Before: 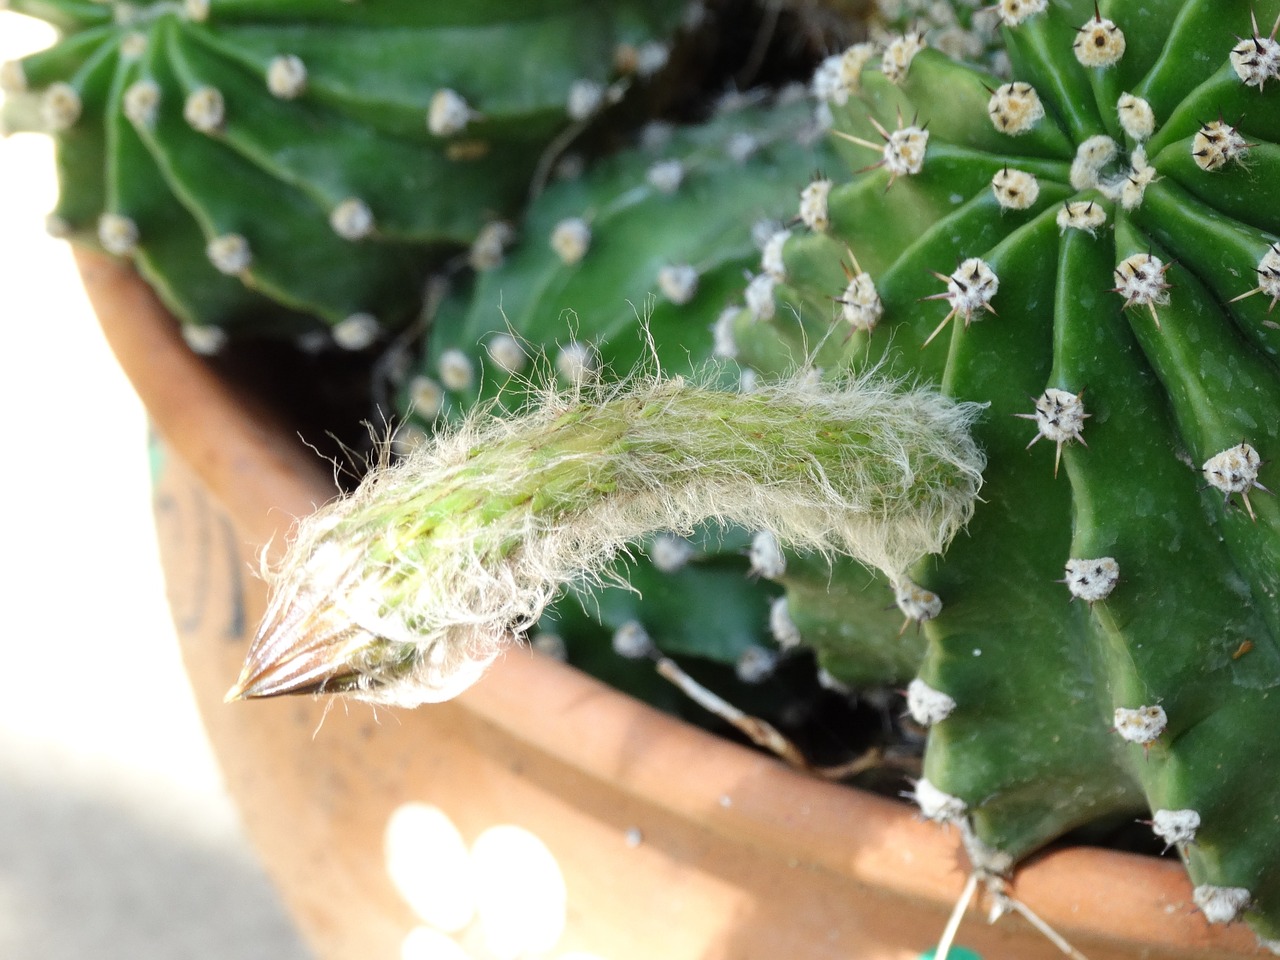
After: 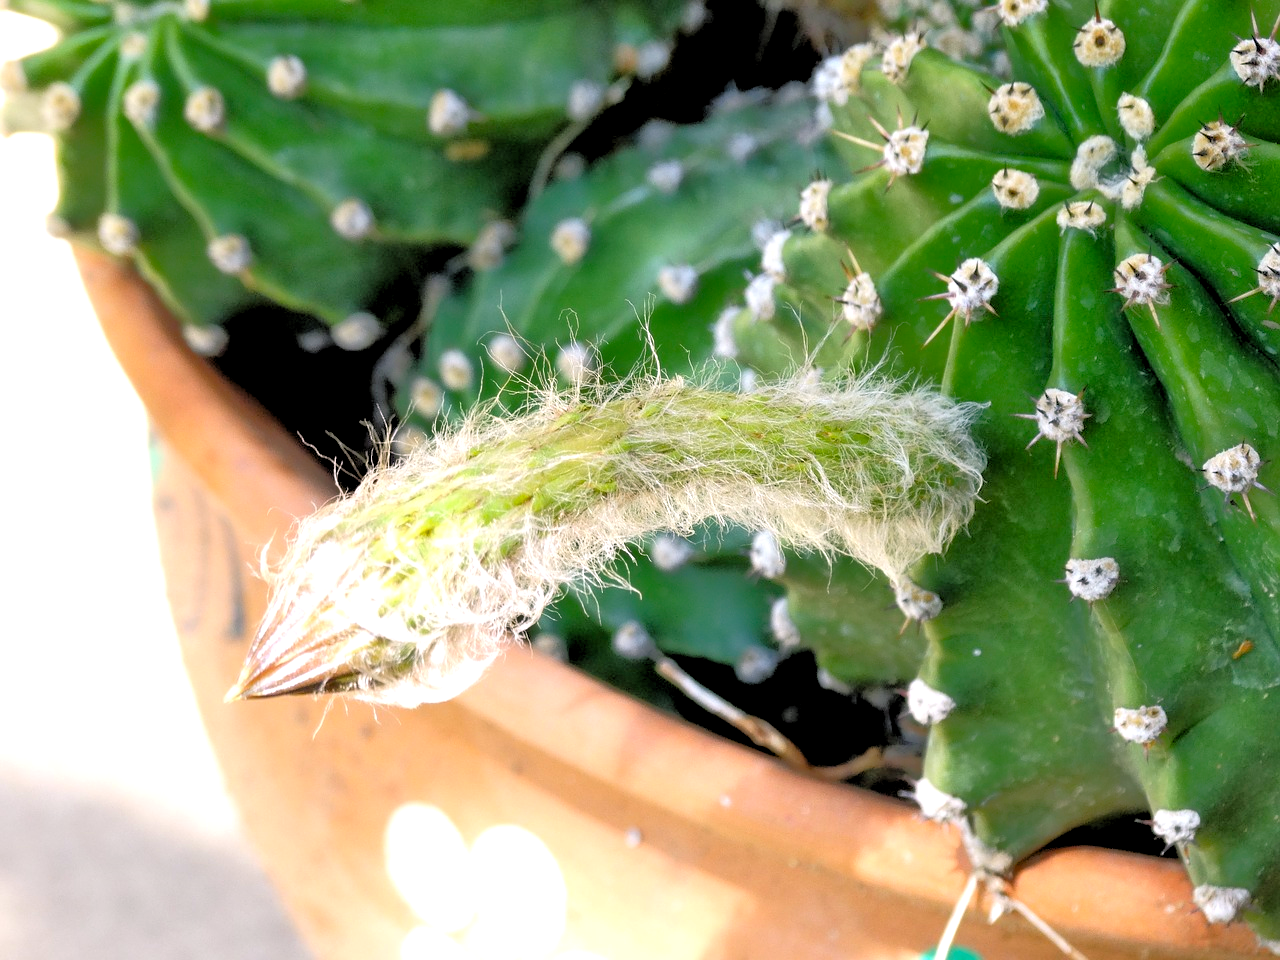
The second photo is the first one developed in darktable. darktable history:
color balance rgb: shadows lift › chroma 2%, shadows lift › hue 217.2°, power › chroma 0.25%, power › hue 60°, highlights gain › chroma 1.5%, highlights gain › hue 309.6°, global offset › luminance -0.25%, perceptual saturation grading › global saturation 15%, global vibrance 15%
tone equalizer: -8 EV -0.528 EV, -7 EV -0.319 EV, -6 EV -0.083 EV, -5 EV 0.413 EV, -4 EV 0.985 EV, -3 EV 0.791 EV, -2 EV -0.01 EV, -1 EV 0.14 EV, +0 EV -0.012 EV, smoothing 1
rgb levels: levels [[0.01, 0.419, 0.839], [0, 0.5, 1], [0, 0.5, 1]]
